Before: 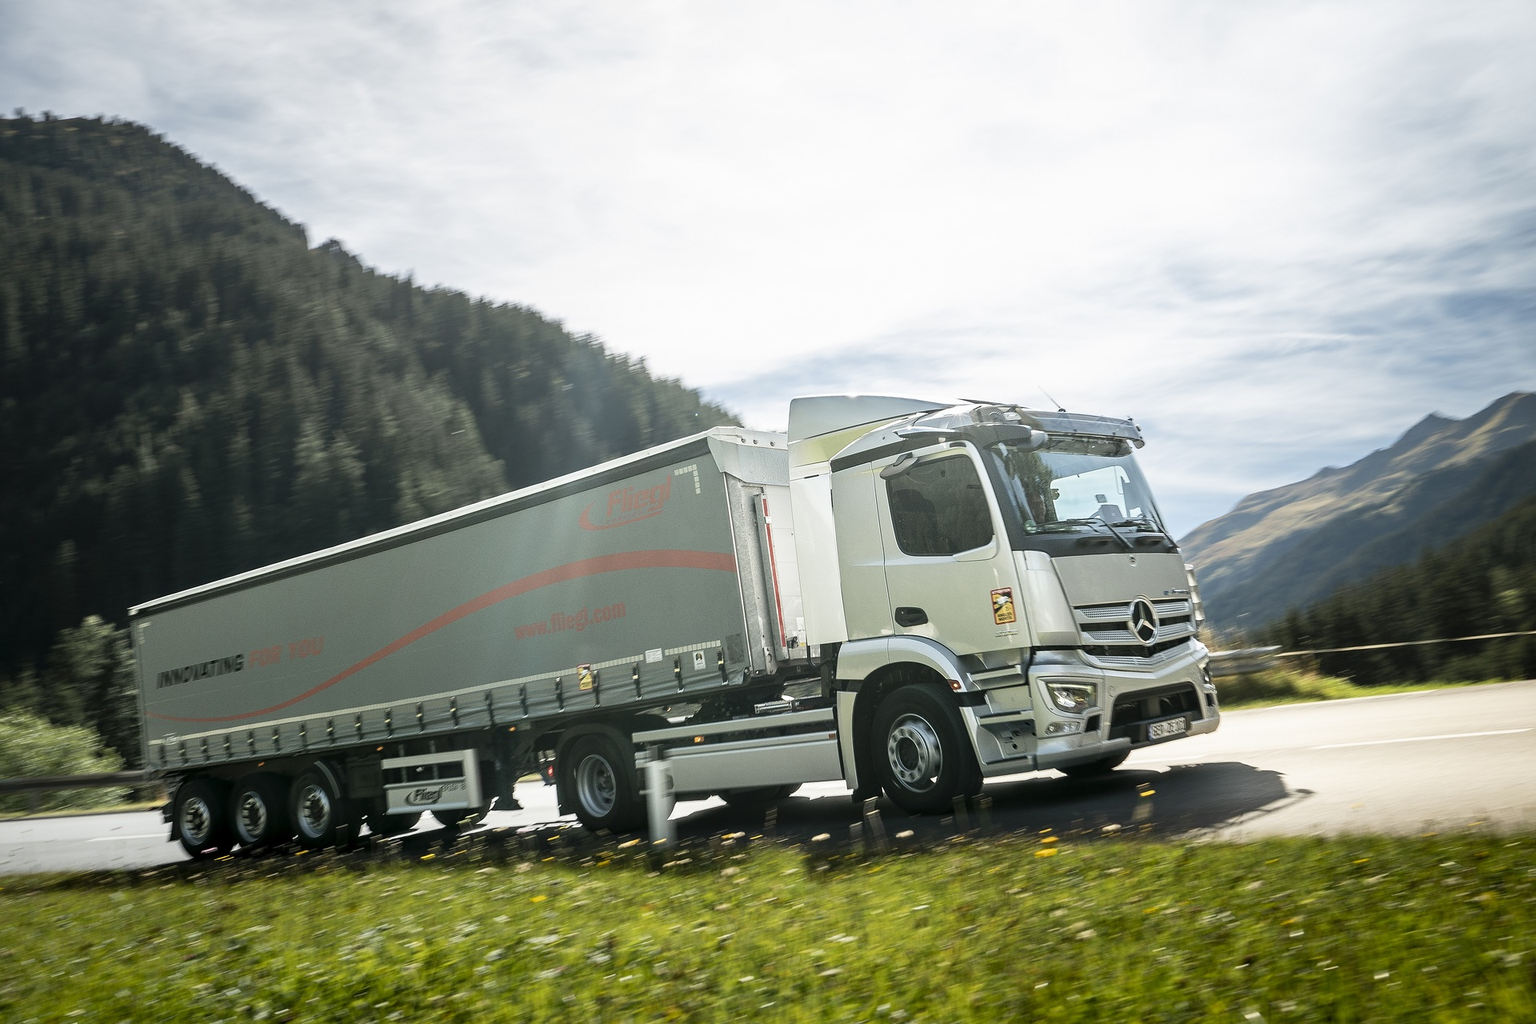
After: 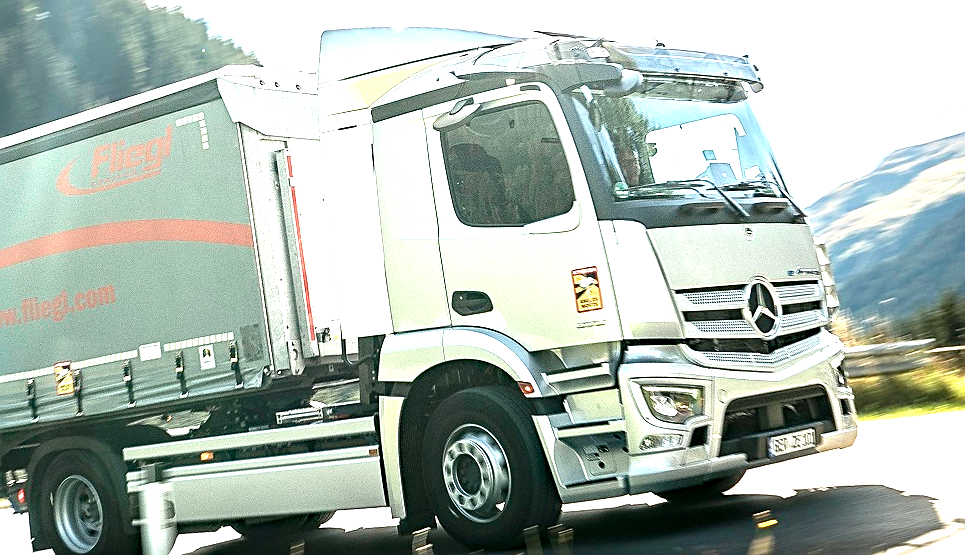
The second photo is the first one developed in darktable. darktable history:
exposure: black level correction 0, exposure 1.438 EV, compensate highlight preservation false
haze removal: compatibility mode true, adaptive false
sharpen: on, module defaults
tone equalizer: edges refinement/feathering 500, mask exposure compensation -1.57 EV, preserve details no
crop: left 34.763%, top 36.606%, right 14.941%, bottom 19.964%
